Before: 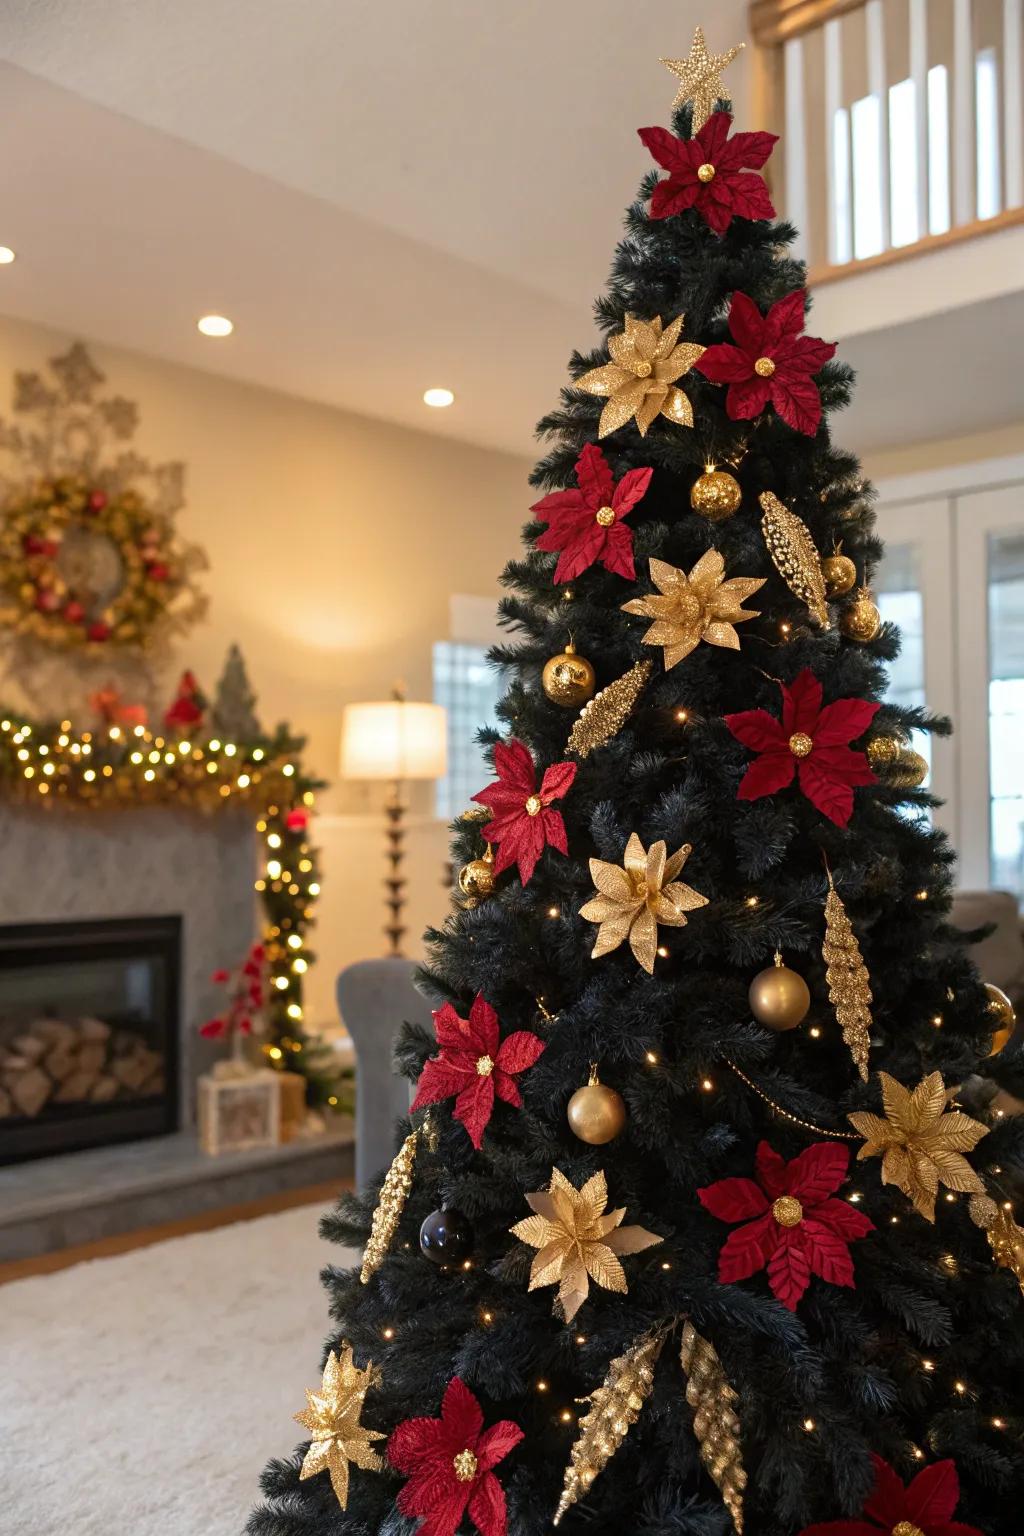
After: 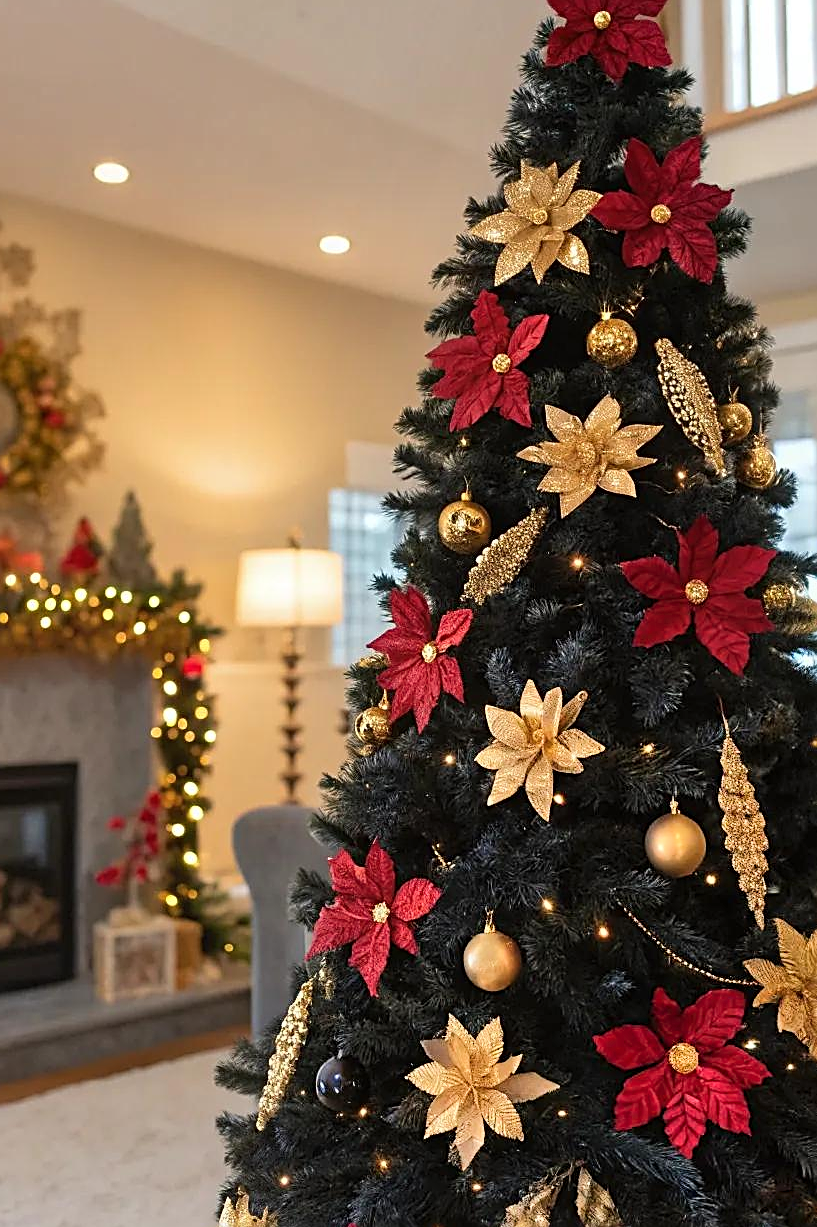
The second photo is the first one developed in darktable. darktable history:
sharpen: amount 0.751
crop and rotate: left 10.25%, top 10.022%, right 9.954%, bottom 10.071%
shadows and highlights: shadows 52.31, highlights -28.46, soften with gaussian
